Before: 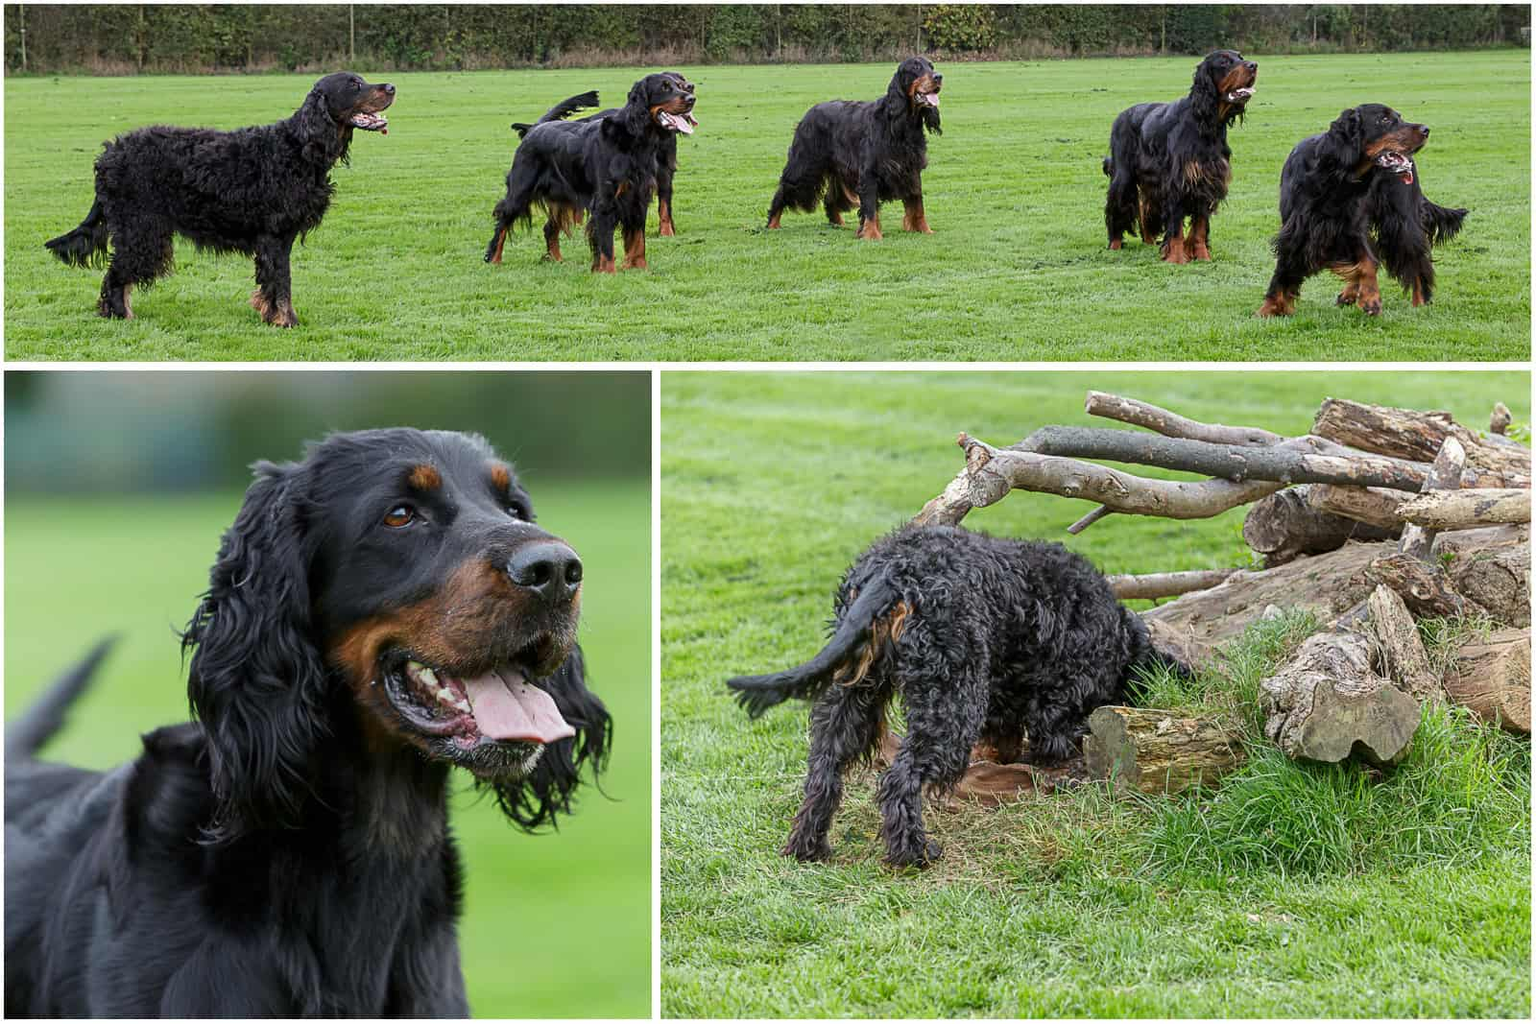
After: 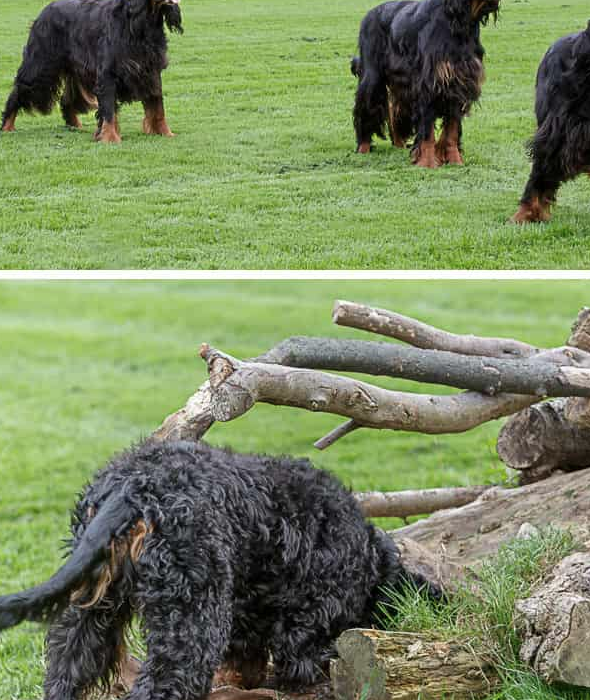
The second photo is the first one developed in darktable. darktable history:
crop and rotate: left 49.936%, top 10.094%, right 13.136%, bottom 24.256%
color zones: curves: ch1 [(0, 0.469) (0.01, 0.469) (0.12, 0.446) (0.248, 0.469) (0.5, 0.5) (0.748, 0.5) (0.99, 0.469) (1, 0.469)]
color balance rgb: perceptual saturation grading › global saturation -3%
